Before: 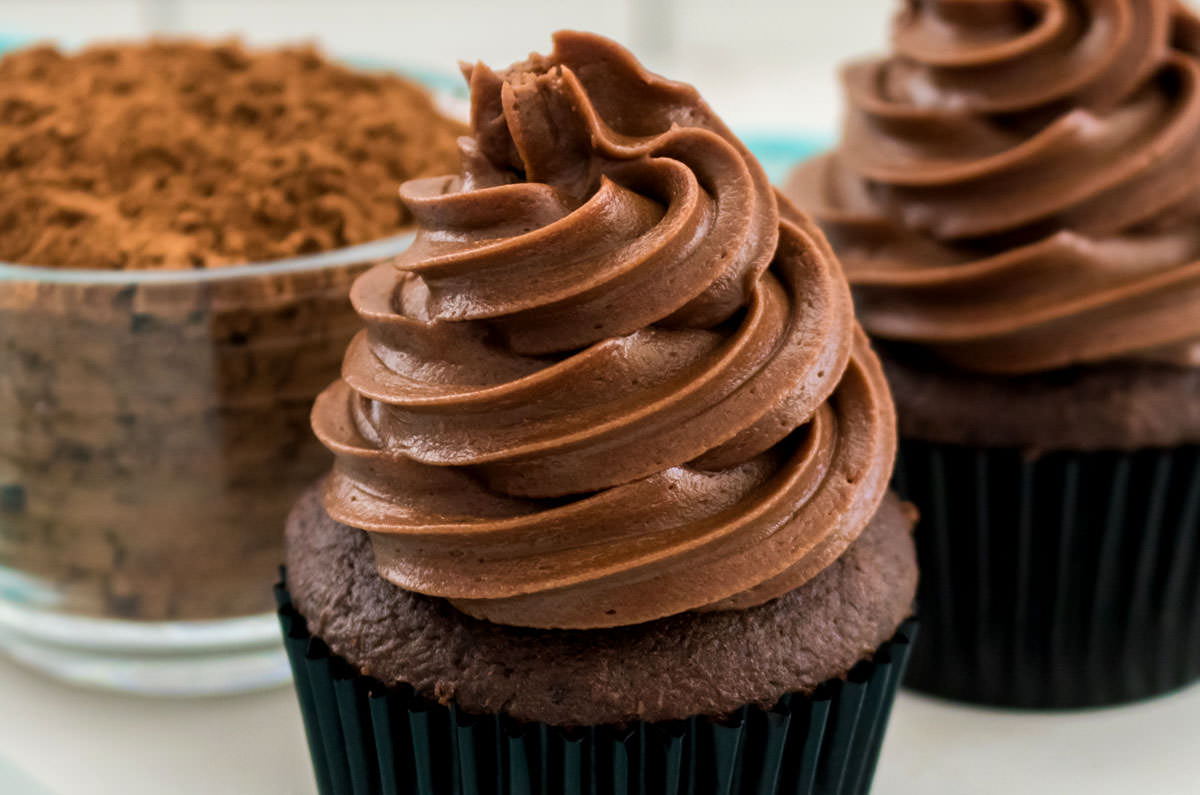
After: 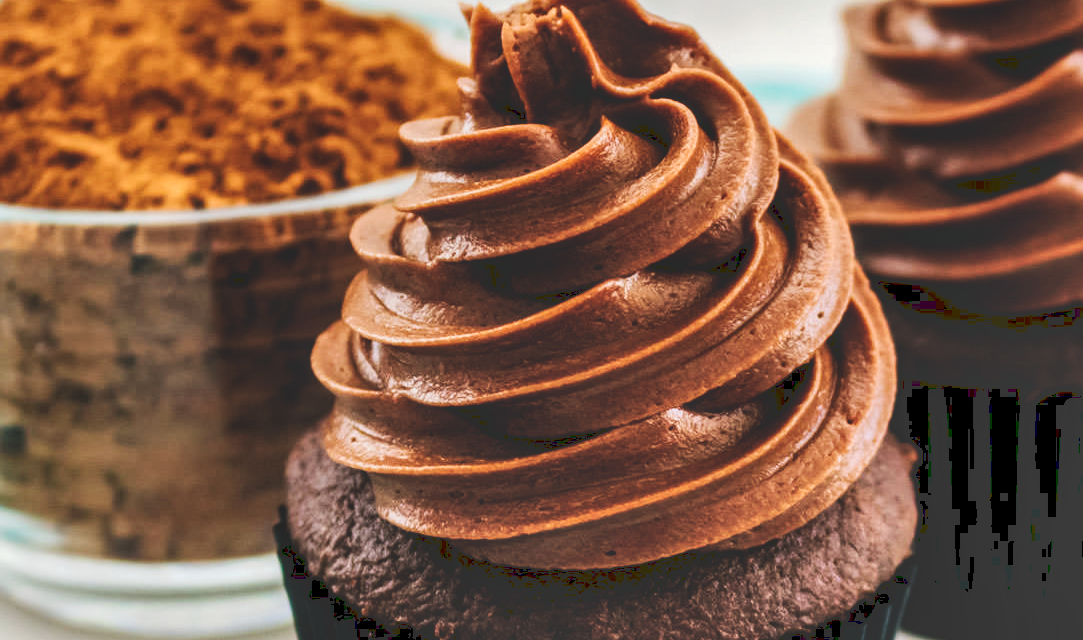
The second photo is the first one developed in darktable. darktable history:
crop: top 7.49%, right 9.717%, bottom 11.943%
shadows and highlights: soften with gaussian
tone curve: curves: ch0 [(0, 0) (0.003, 0.17) (0.011, 0.17) (0.025, 0.17) (0.044, 0.168) (0.069, 0.167) (0.1, 0.173) (0.136, 0.181) (0.177, 0.199) (0.224, 0.226) (0.277, 0.271) (0.335, 0.333) (0.399, 0.419) (0.468, 0.52) (0.543, 0.621) (0.623, 0.716) (0.709, 0.795) (0.801, 0.867) (0.898, 0.914) (1, 1)], preserve colors none
local contrast: on, module defaults
